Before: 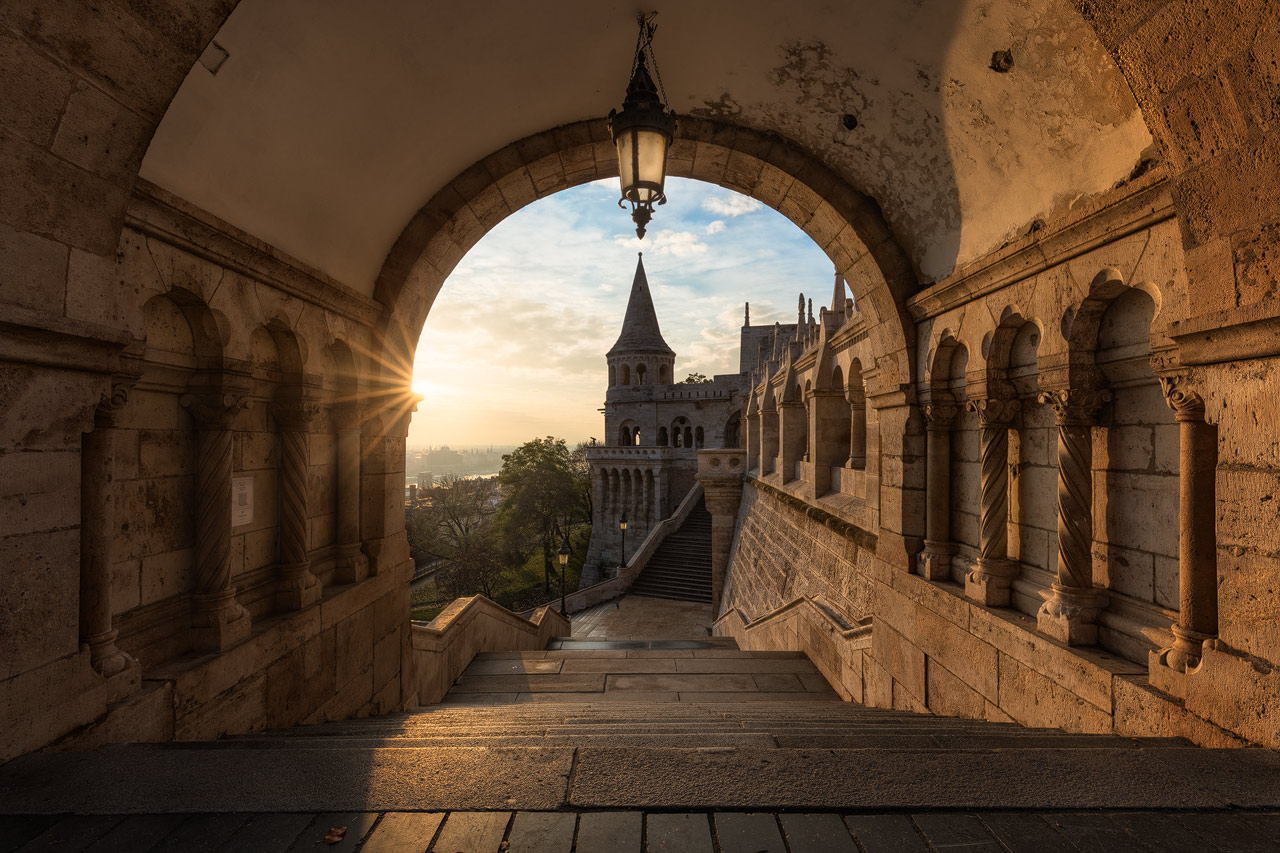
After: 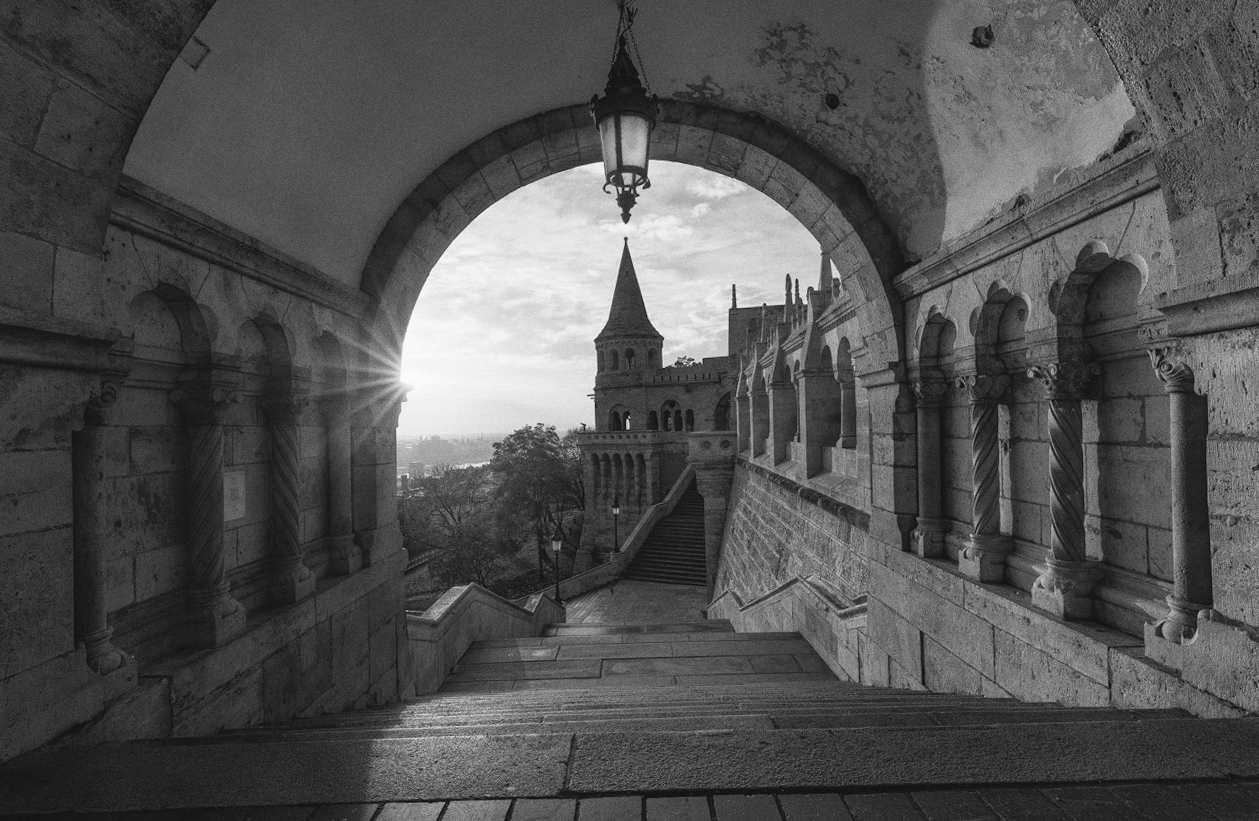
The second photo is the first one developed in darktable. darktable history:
grain: coarseness 0.09 ISO
contrast brightness saturation: contrast -0.11
rotate and perspective: rotation -1.42°, crop left 0.016, crop right 0.984, crop top 0.035, crop bottom 0.965
monochrome: a 32, b 64, size 2.3
white balance: red 1.05, blue 1.072
exposure: exposure 0.2 EV, compensate highlight preservation false
